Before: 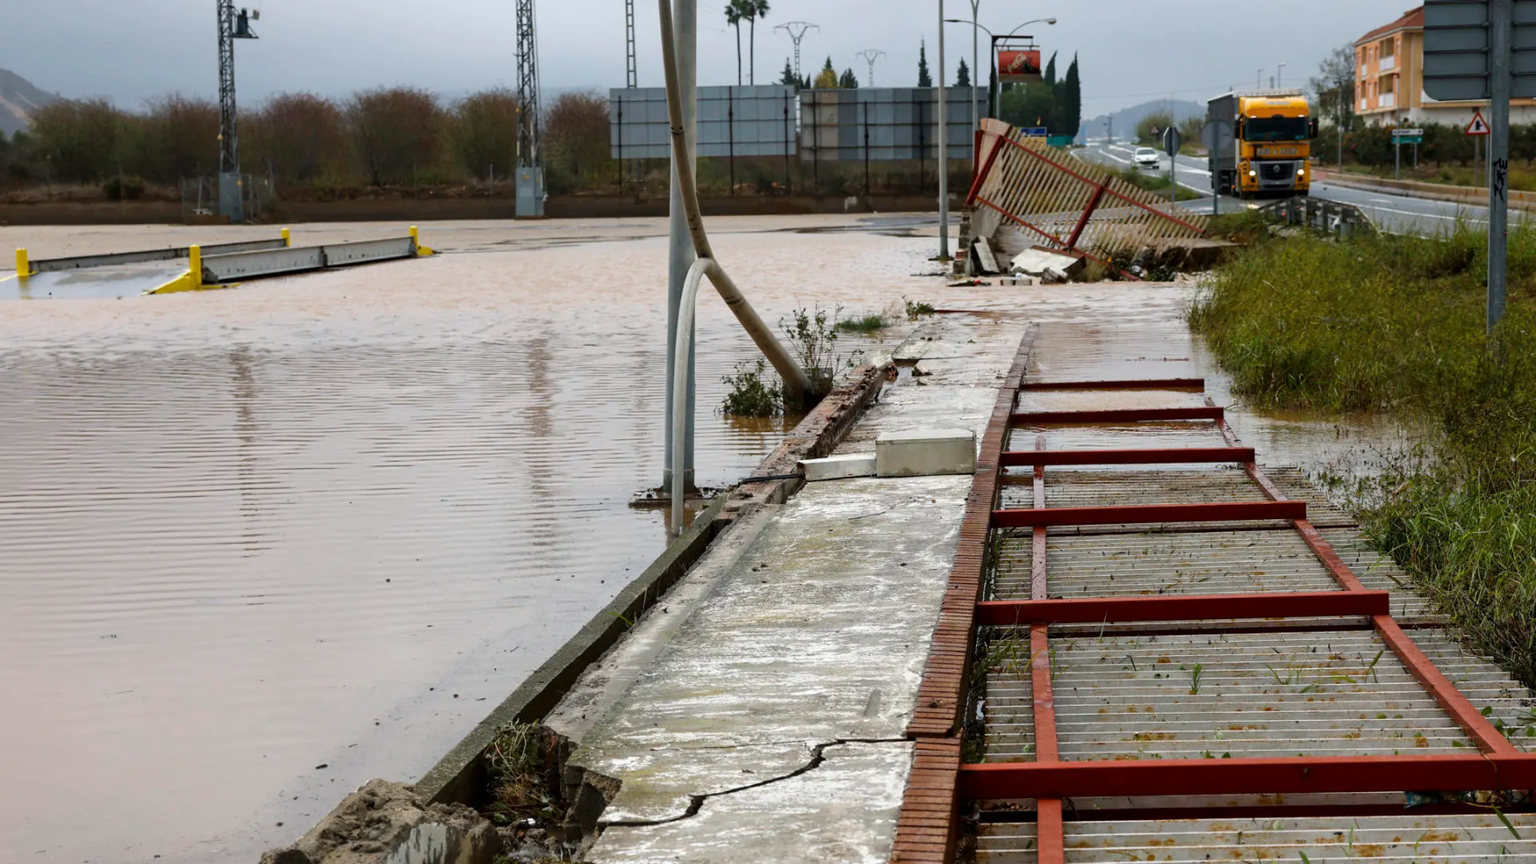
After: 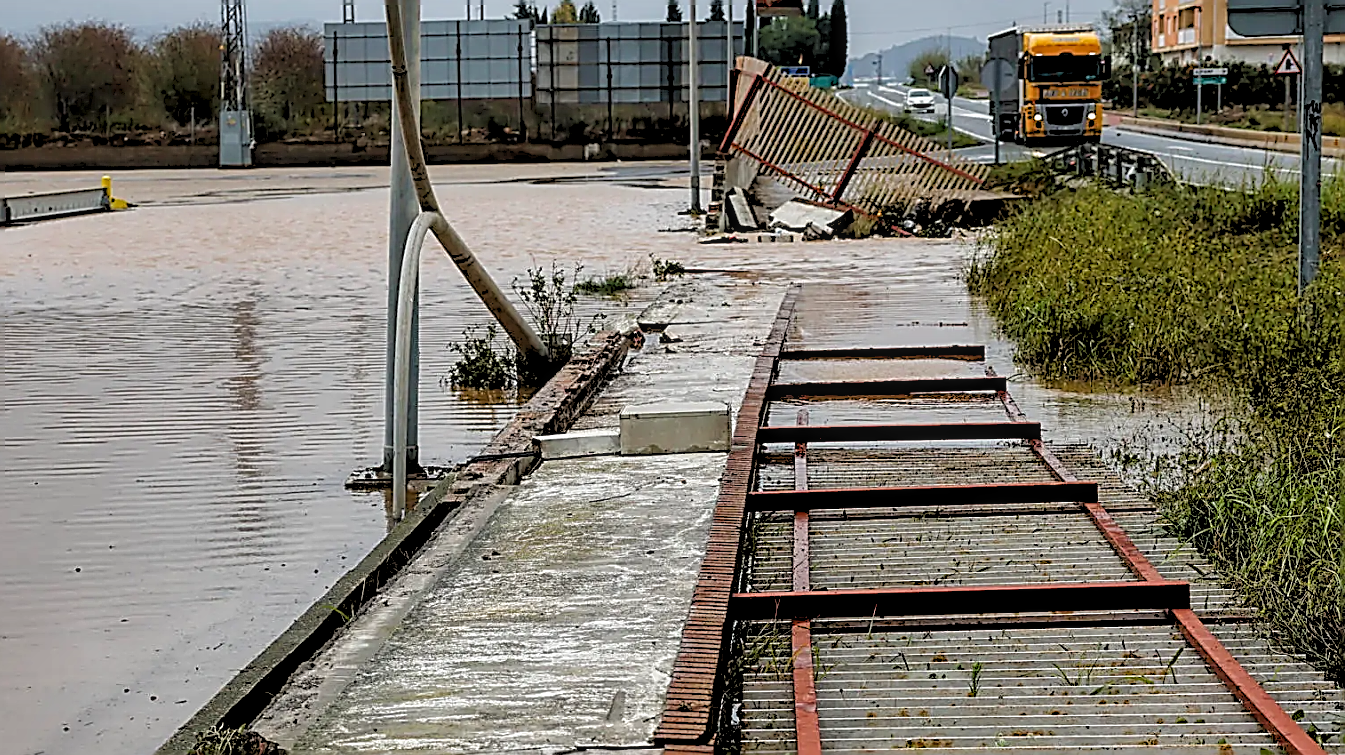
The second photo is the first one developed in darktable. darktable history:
crop and rotate: left 20.74%, top 7.912%, right 0.375%, bottom 13.378%
sharpen: amount 2
shadows and highlights: radius 100.41, shadows 50.55, highlights -64.36, highlights color adjustment 49.82%, soften with gaussian
local contrast: detail 130%
exposure: compensate highlight preservation false
rgb levels: preserve colors sum RGB, levels [[0.038, 0.433, 0.934], [0, 0.5, 1], [0, 0.5, 1]]
